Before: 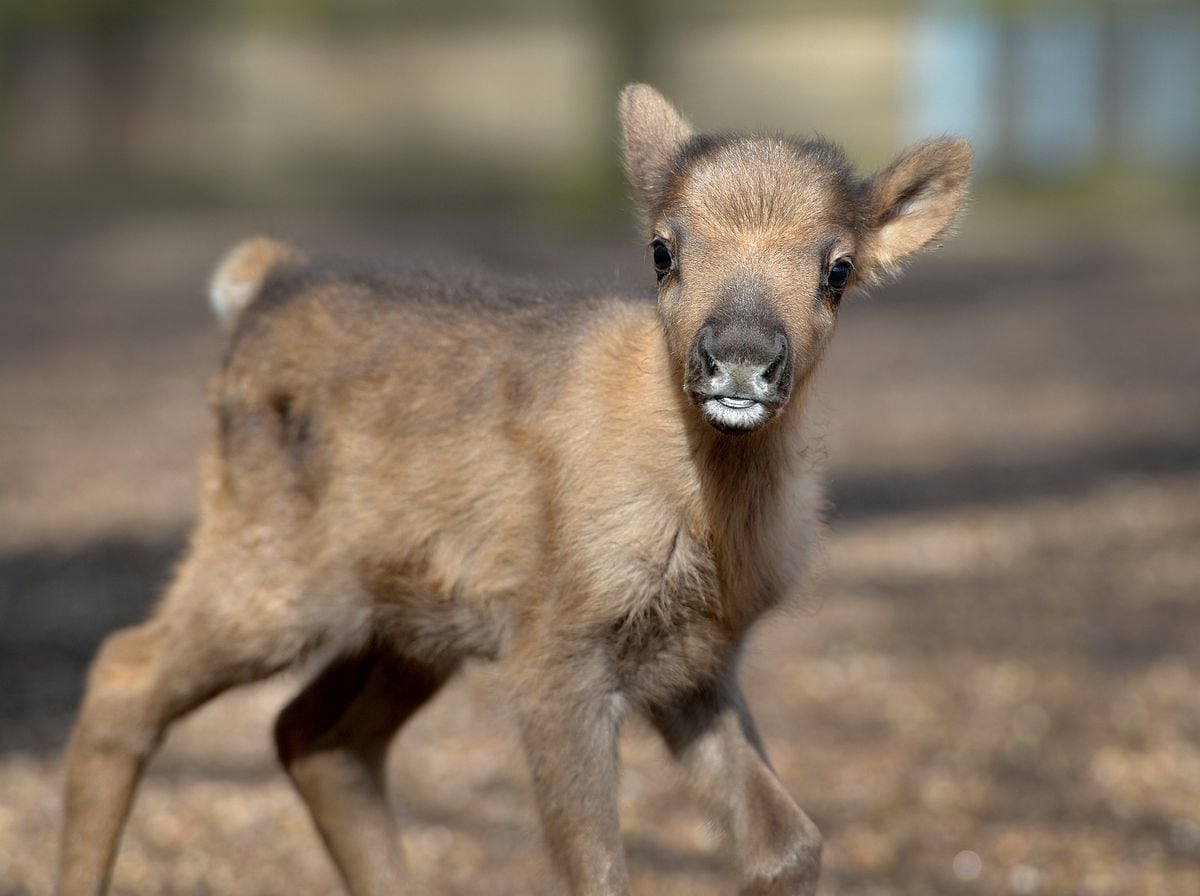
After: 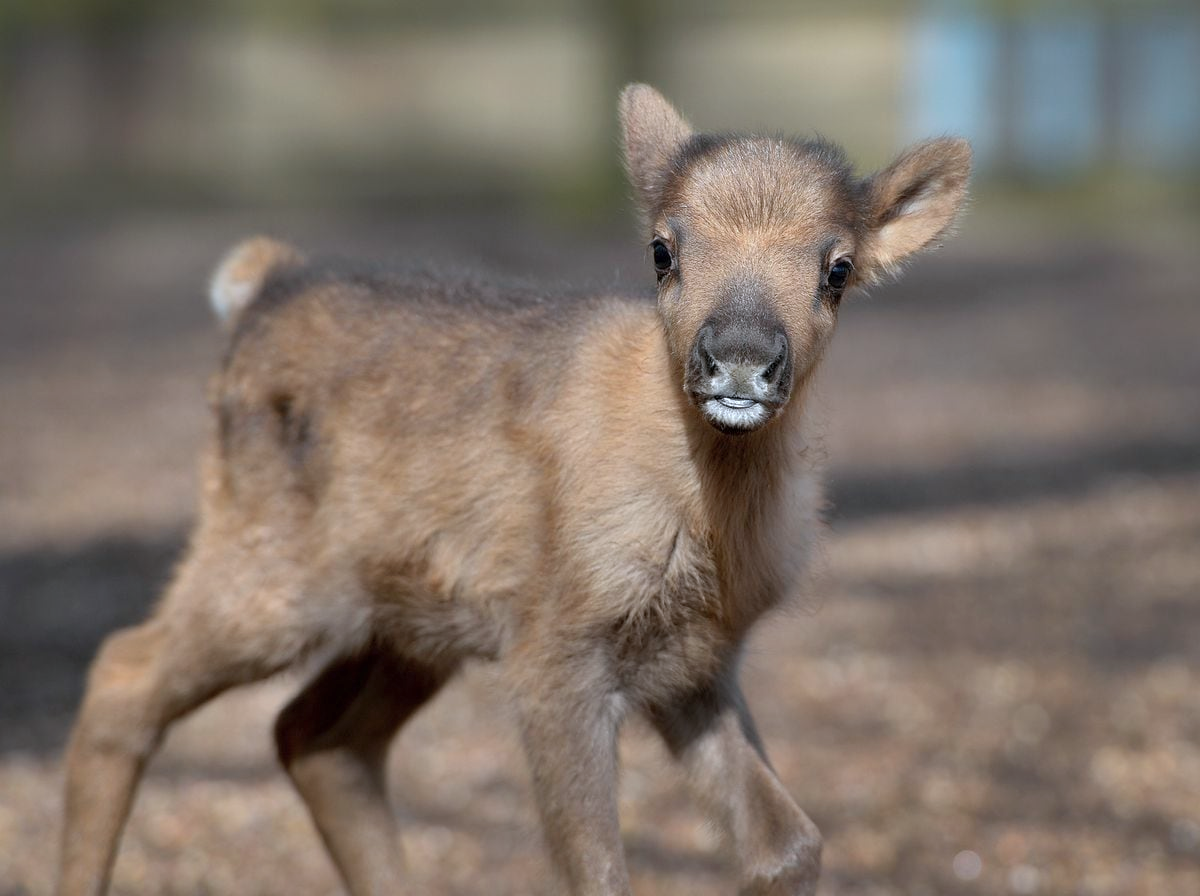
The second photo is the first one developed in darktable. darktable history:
color correction: highlights a* -0.772, highlights b* -8.92
shadows and highlights: shadows 40, highlights -60
